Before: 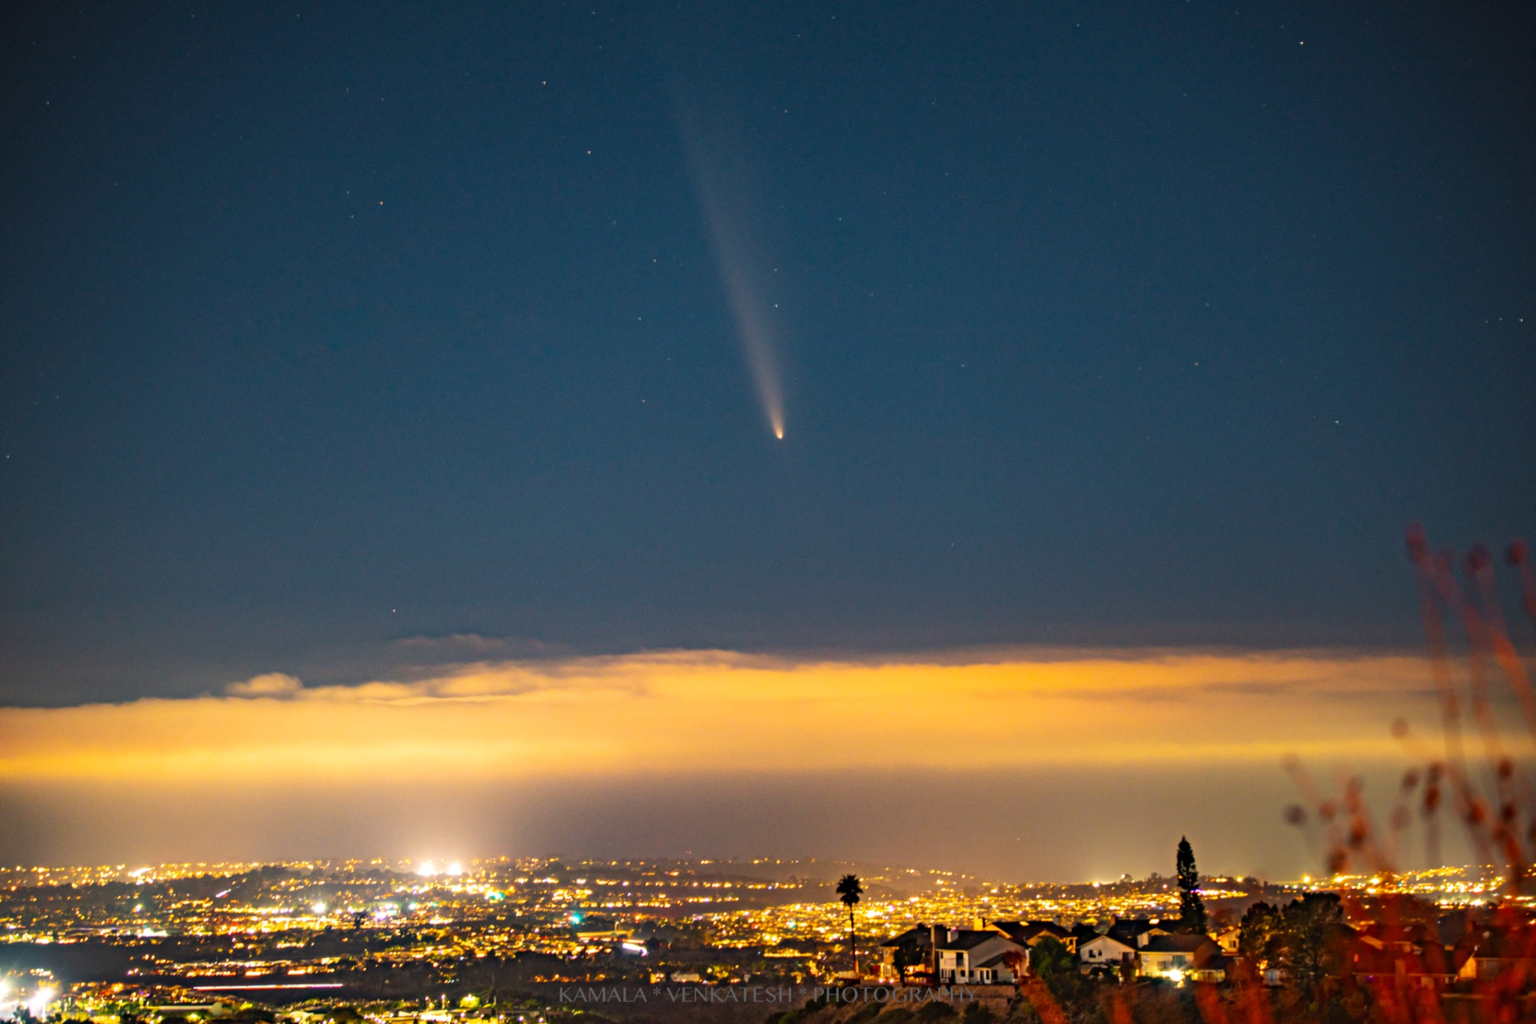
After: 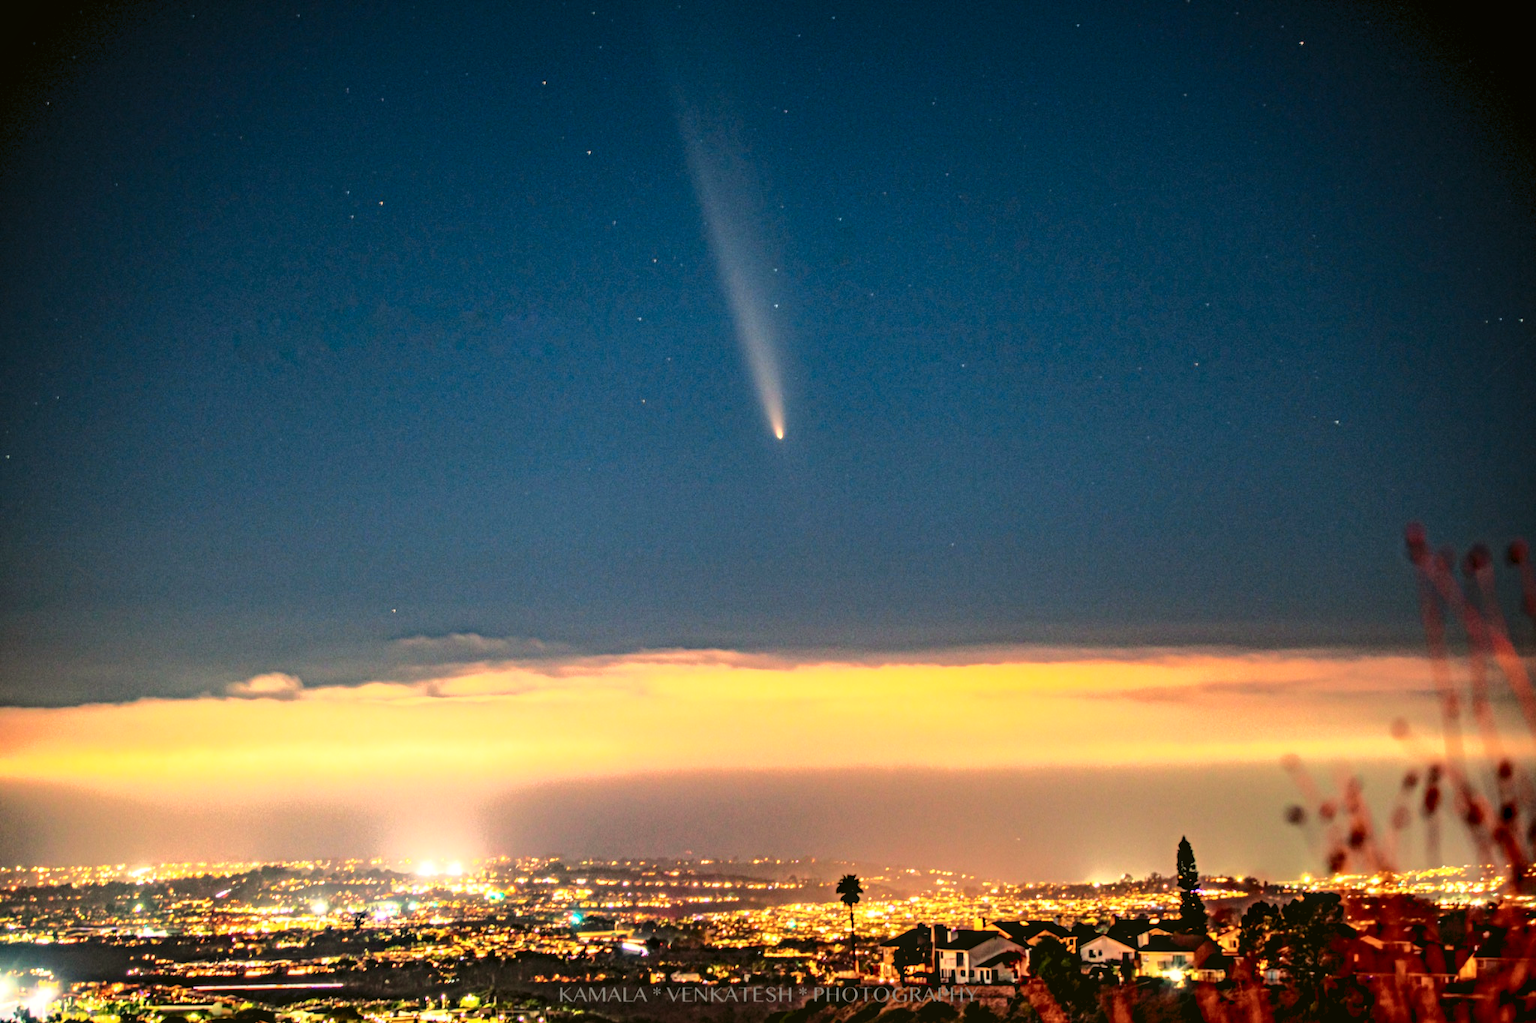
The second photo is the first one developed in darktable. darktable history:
rgb levels: levels [[0.013, 0.434, 0.89], [0, 0.5, 1], [0, 0.5, 1]]
tone curve: curves: ch0 [(0, 0.039) (0.194, 0.159) (0.469, 0.544) (0.693, 0.77) (0.751, 0.871) (1, 1)]; ch1 [(0, 0) (0.508, 0.506) (0.547, 0.563) (0.592, 0.631) (0.715, 0.706) (1, 1)]; ch2 [(0, 0) (0.243, 0.175) (0.362, 0.301) (0.492, 0.515) (0.544, 0.557) (0.595, 0.612) (0.631, 0.641) (1, 1)], color space Lab, independent channels, preserve colors none
local contrast: detail 130%
